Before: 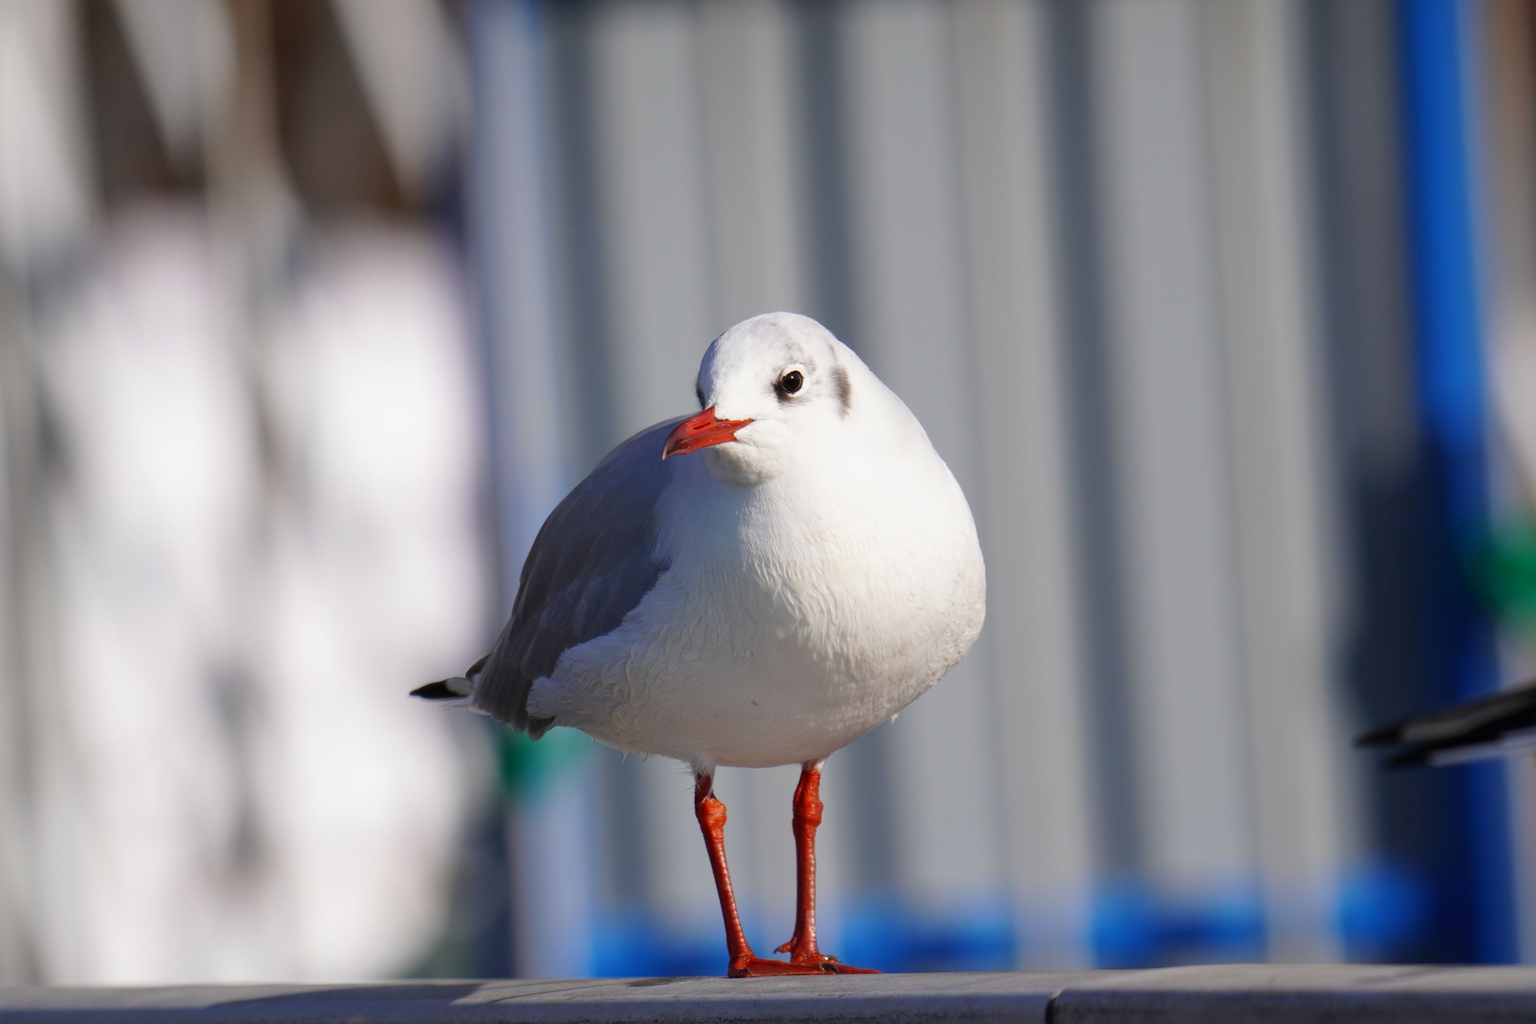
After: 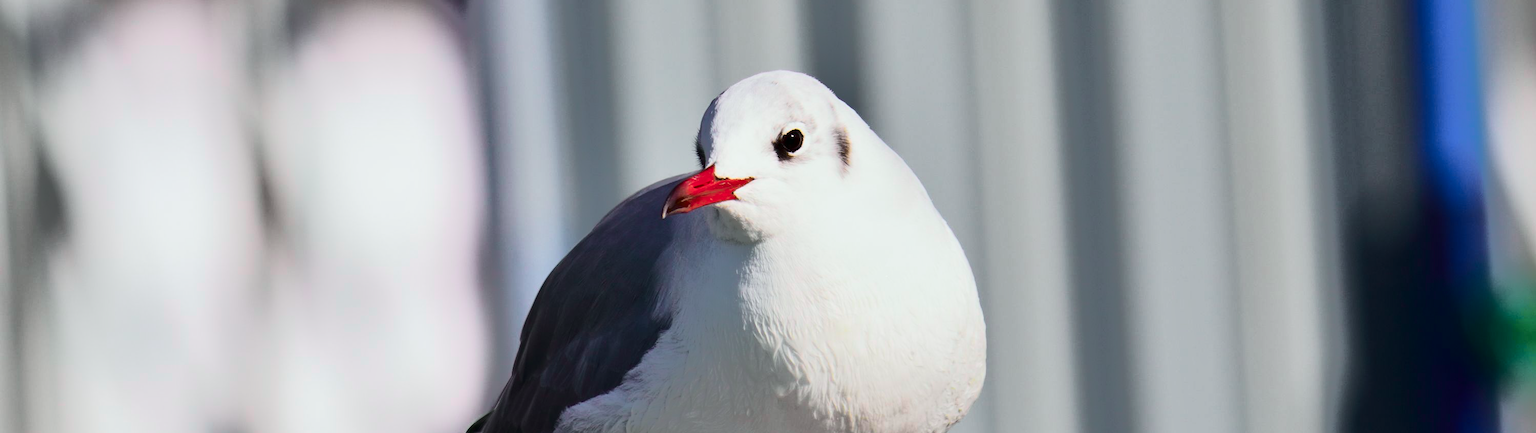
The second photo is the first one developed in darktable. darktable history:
tone curve: curves: ch0 [(0, 0) (0.081, 0.033) (0.192, 0.124) (0.283, 0.238) (0.407, 0.476) (0.495, 0.521) (0.661, 0.756) (0.788, 0.87) (1, 0.951)]; ch1 [(0, 0) (0.161, 0.092) (0.35, 0.33) (0.392, 0.392) (0.427, 0.426) (0.479, 0.472) (0.505, 0.497) (0.521, 0.524) (0.567, 0.56) (0.583, 0.592) (0.625, 0.627) (0.678, 0.733) (1, 1)]; ch2 [(0, 0) (0.346, 0.362) (0.404, 0.427) (0.502, 0.499) (0.531, 0.523) (0.544, 0.561) (0.58, 0.59) (0.629, 0.642) (0.717, 0.678) (1, 1)], color space Lab, independent channels, preserve colors none
tone equalizer: -8 EV -0.431 EV, -7 EV -0.422 EV, -6 EV -0.295 EV, -5 EV -0.182 EV, -3 EV 0.206 EV, -2 EV 0.317 EV, -1 EV 0.41 EV, +0 EV 0.413 EV, edges refinement/feathering 500, mask exposure compensation -1.57 EV, preserve details no
crop and rotate: top 23.623%, bottom 34.049%
shadows and highlights: shadows 43.67, white point adjustment -1.48, soften with gaussian
